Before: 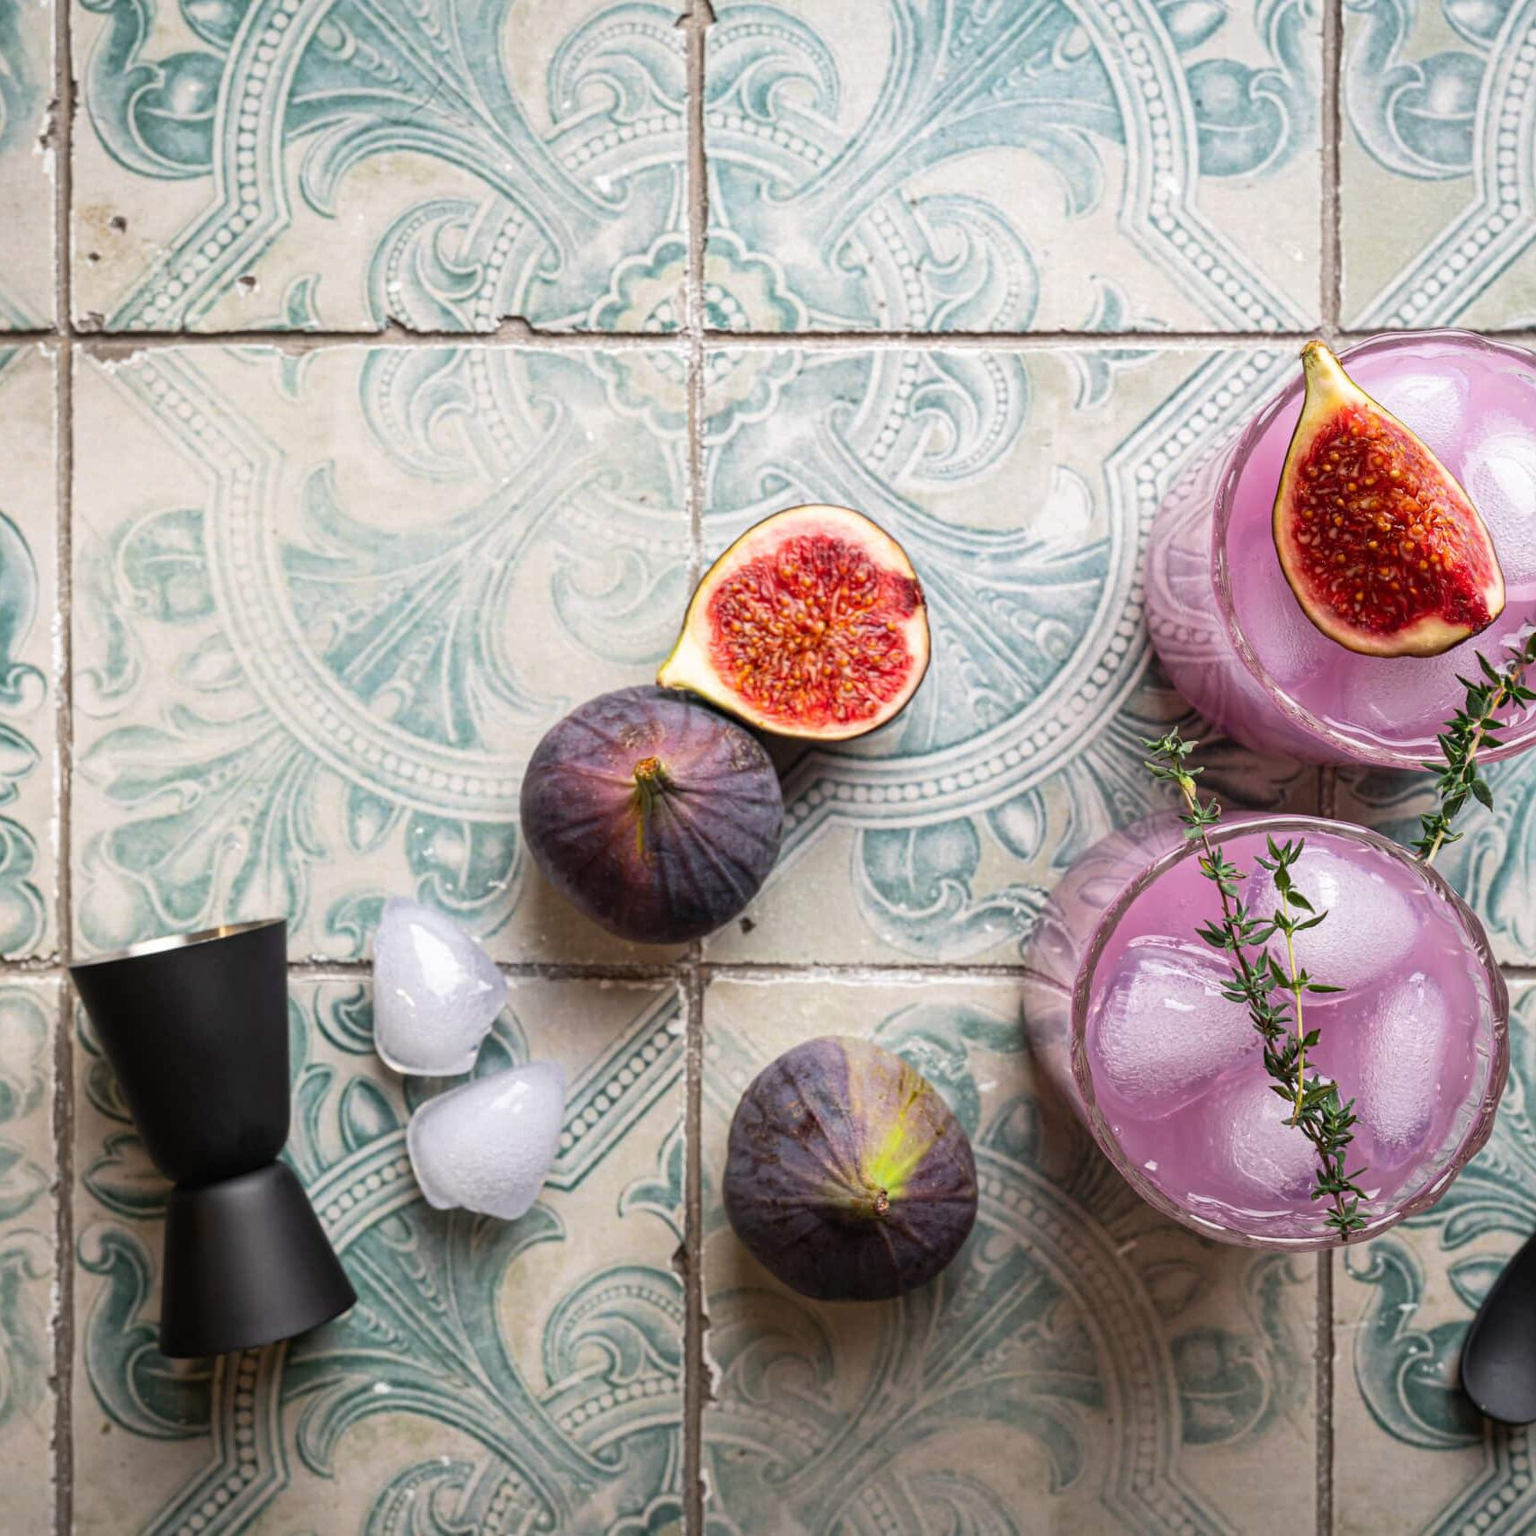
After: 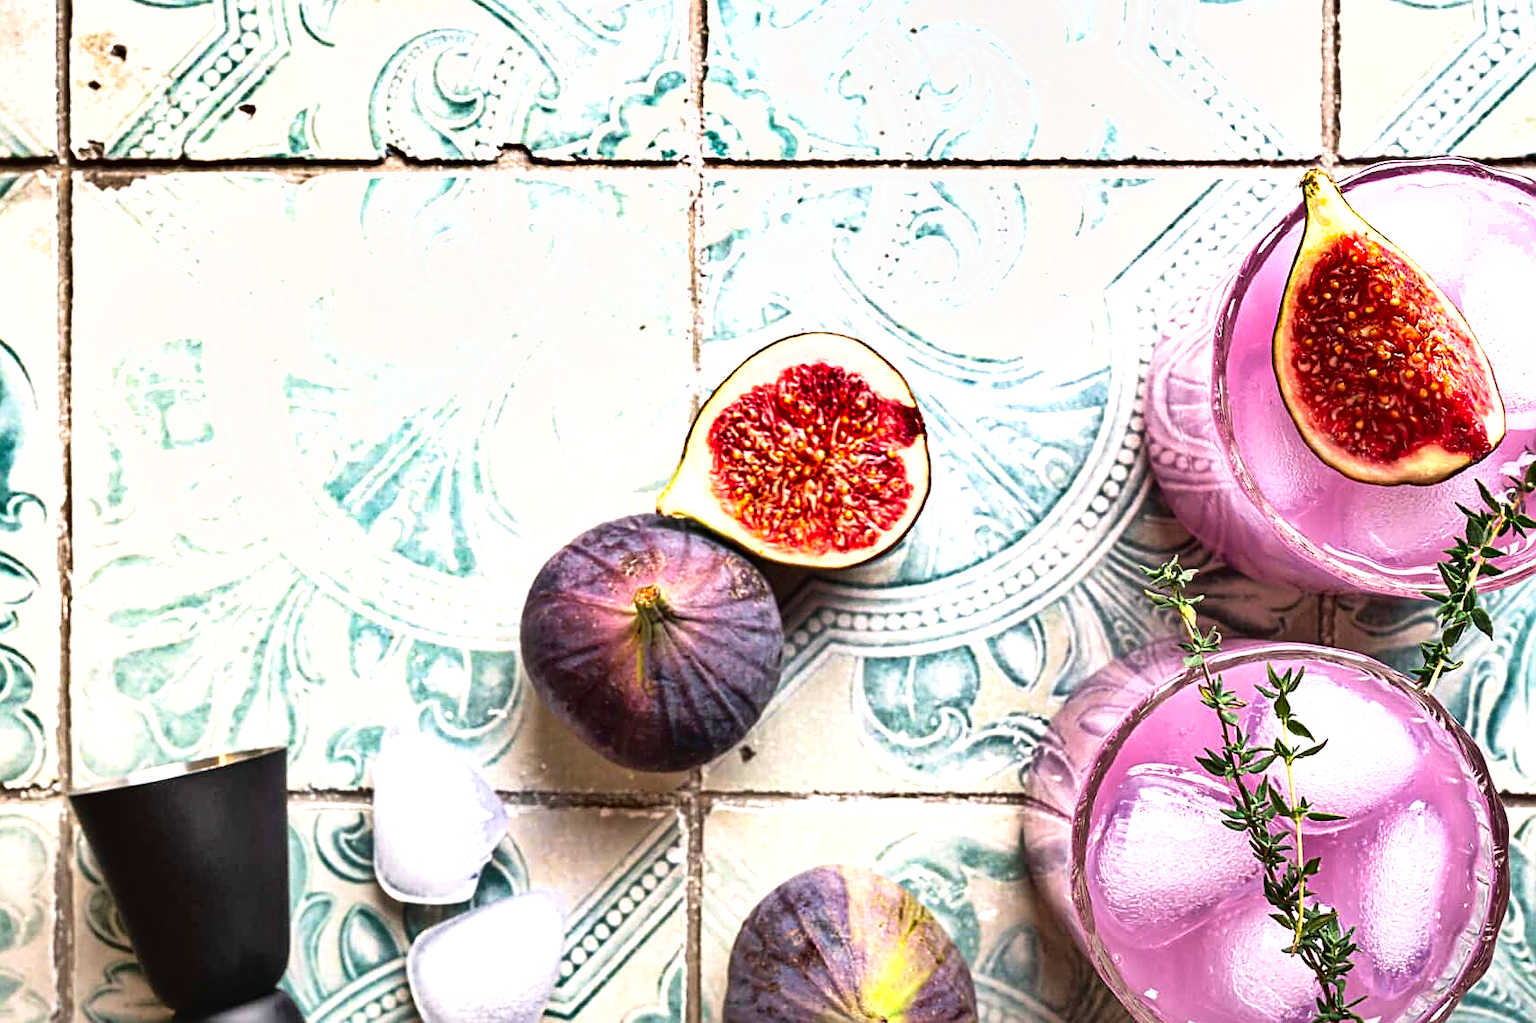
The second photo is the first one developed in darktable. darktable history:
sharpen: on, module defaults
exposure: black level correction 0, exposure 0.871 EV, compensate highlight preservation false
crop: top 11.186%, bottom 22.163%
tone curve: curves: ch0 [(0, 0) (0.003, 0.025) (0.011, 0.027) (0.025, 0.032) (0.044, 0.037) (0.069, 0.044) (0.1, 0.054) (0.136, 0.084) (0.177, 0.128) (0.224, 0.196) (0.277, 0.281) (0.335, 0.376) (0.399, 0.461) (0.468, 0.534) (0.543, 0.613) (0.623, 0.692) (0.709, 0.77) (0.801, 0.849) (0.898, 0.934) (1, 1)], color space Lab, independent channels, preserve colors none
shadows and highlights: shadows 75.37, highlights -60.55, soften with gaussian
velvia: on, module defaults
